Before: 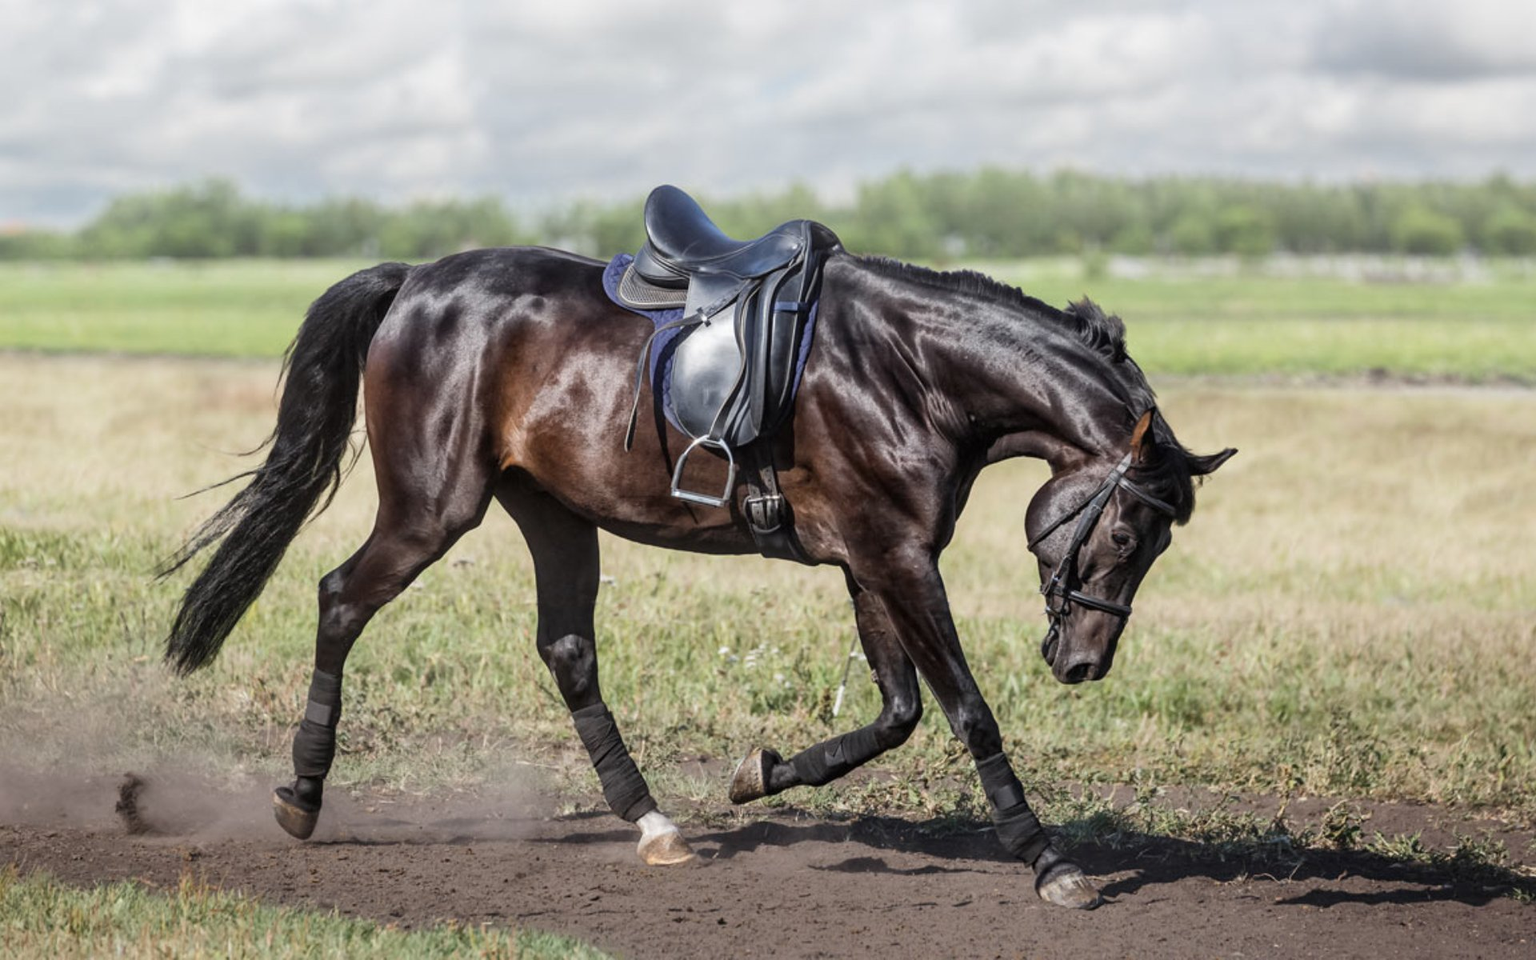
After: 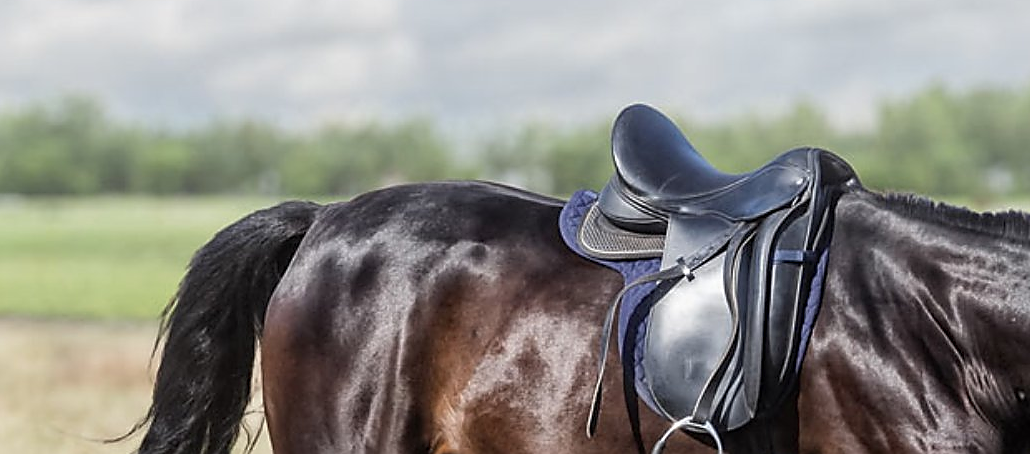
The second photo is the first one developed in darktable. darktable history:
sharpen: radius 1.4, amount 1.25, threshold 0.7
crop: left 10.121%, top 10.631%, right 36.218%, bottom 51.526%
